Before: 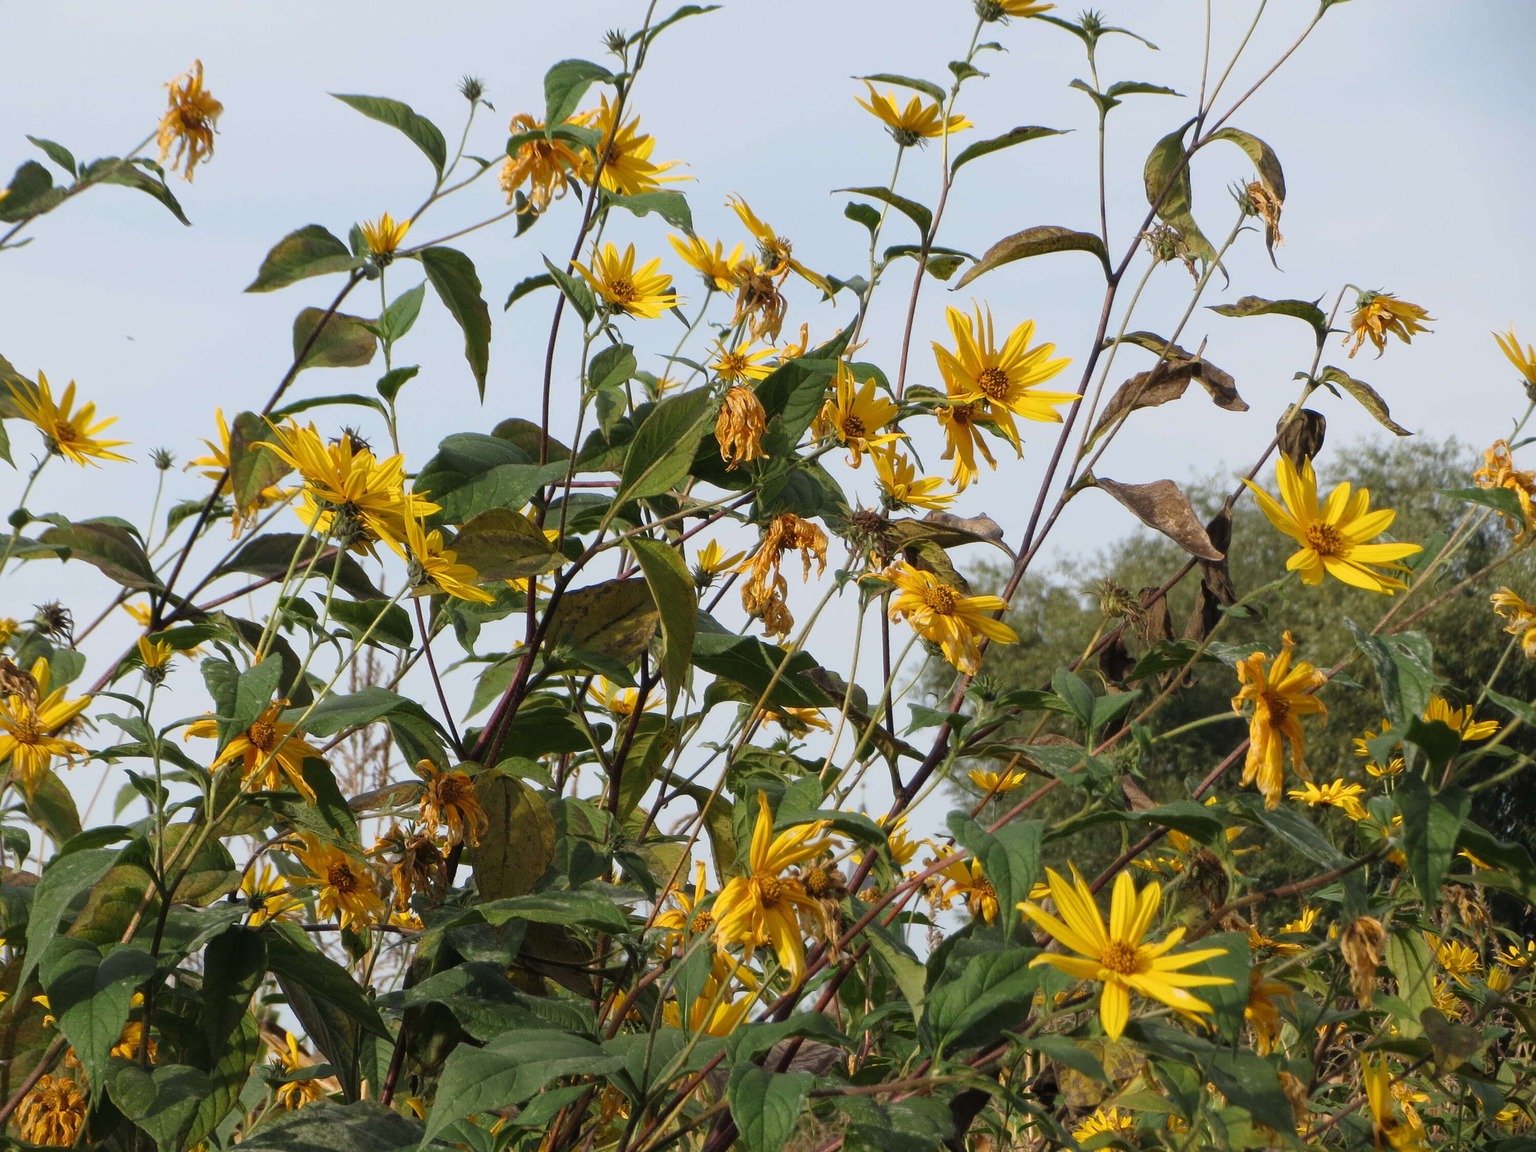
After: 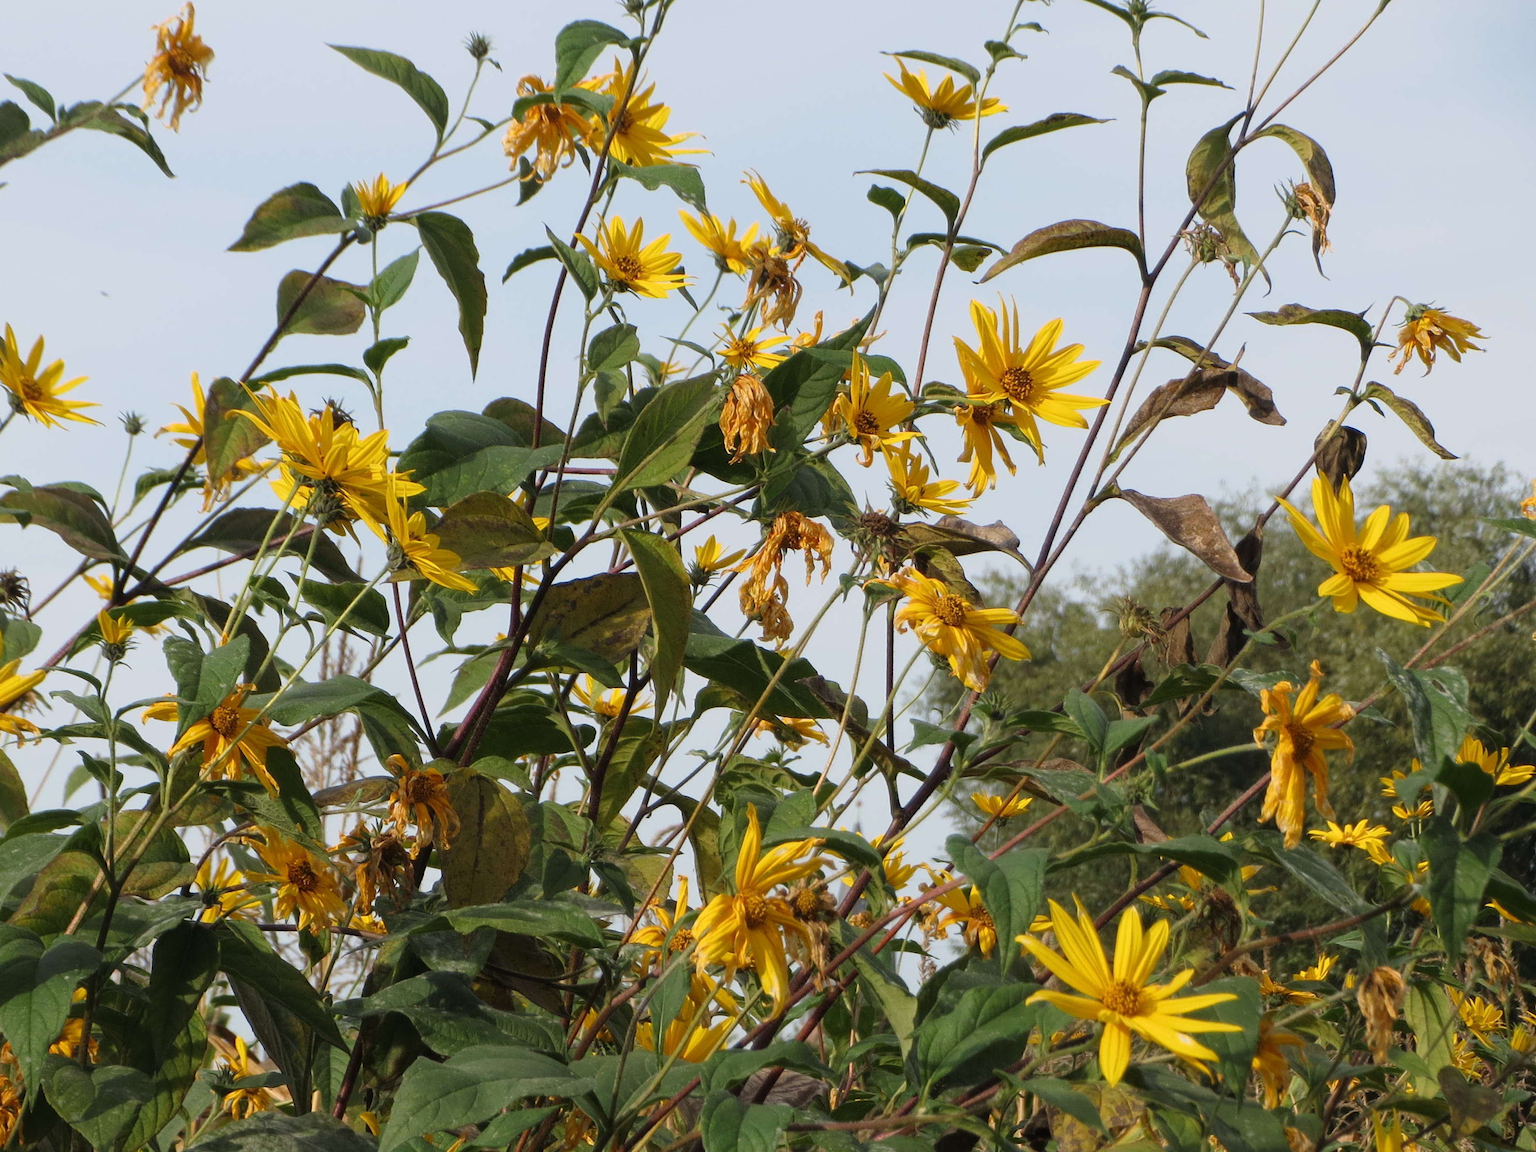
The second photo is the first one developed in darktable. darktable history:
crop and rotate: angle -2.63°
